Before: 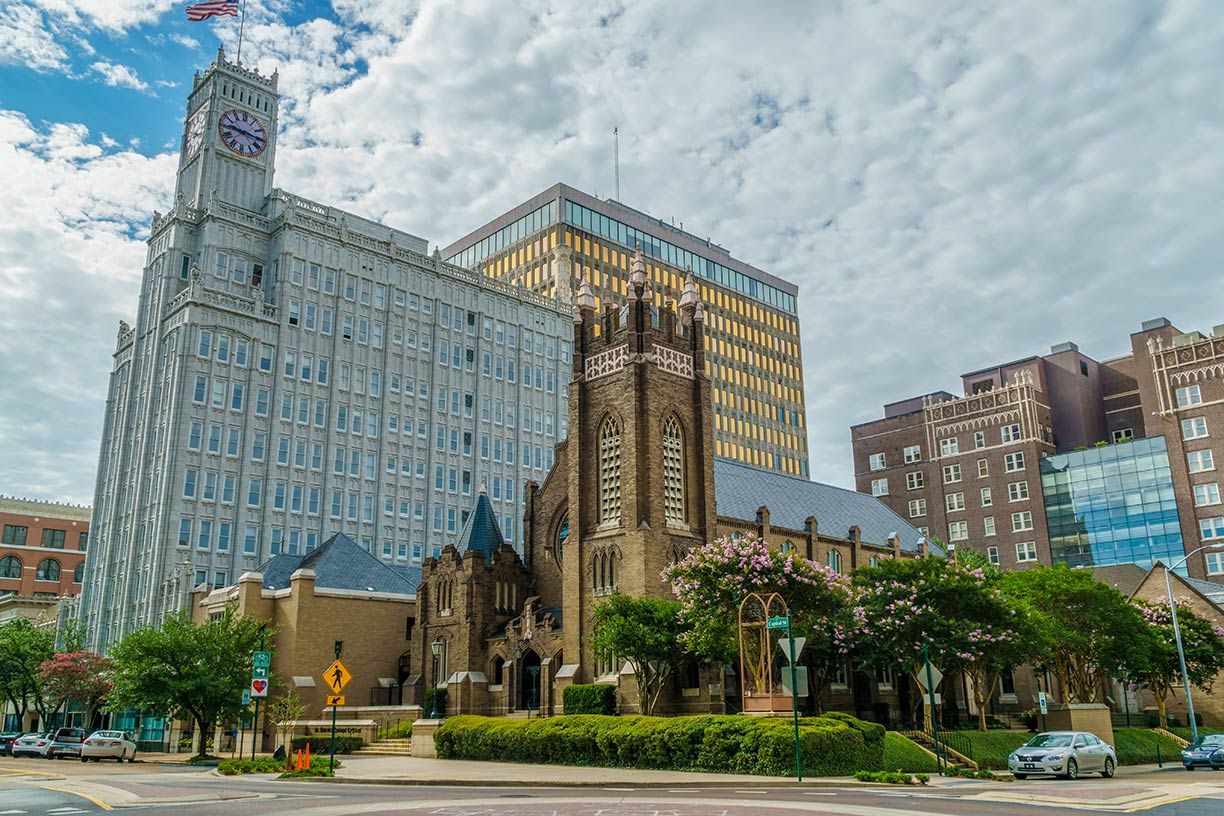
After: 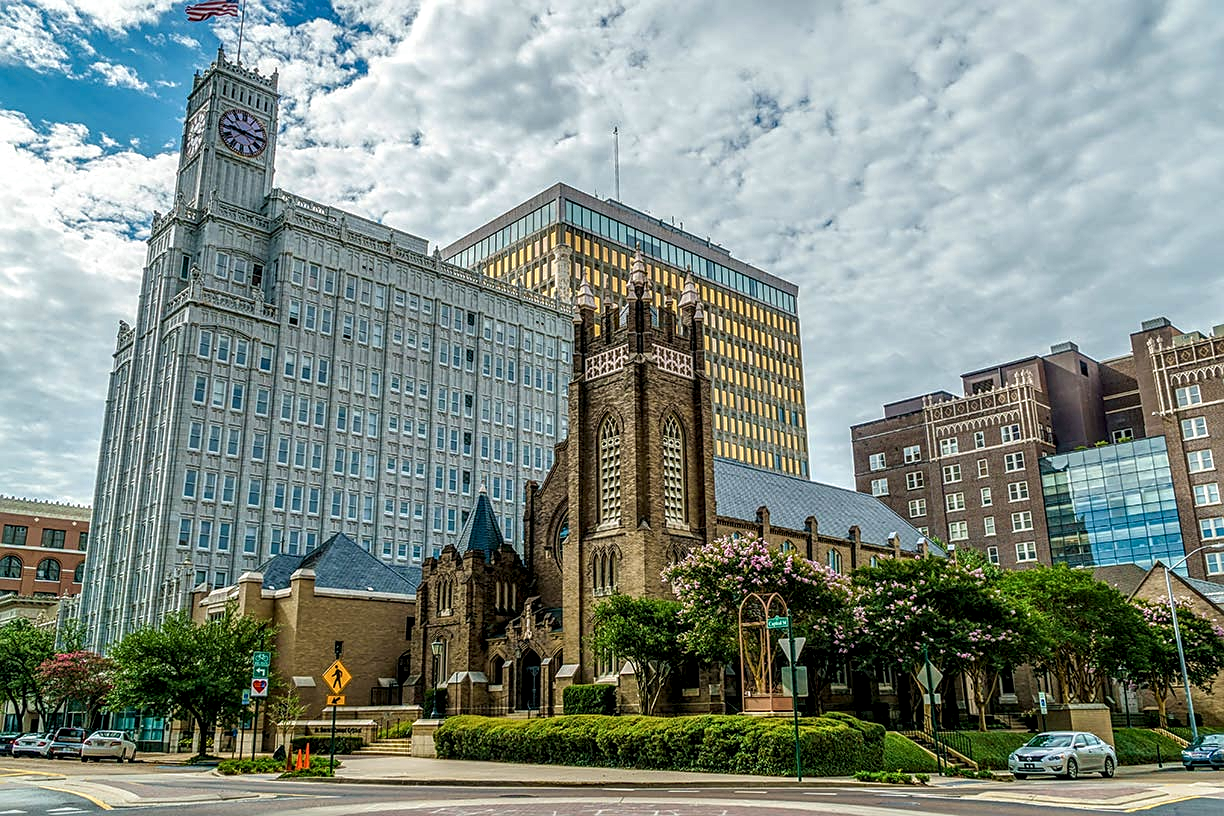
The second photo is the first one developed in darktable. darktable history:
sharpen: on, module defaults
local contrast: detail 154%
